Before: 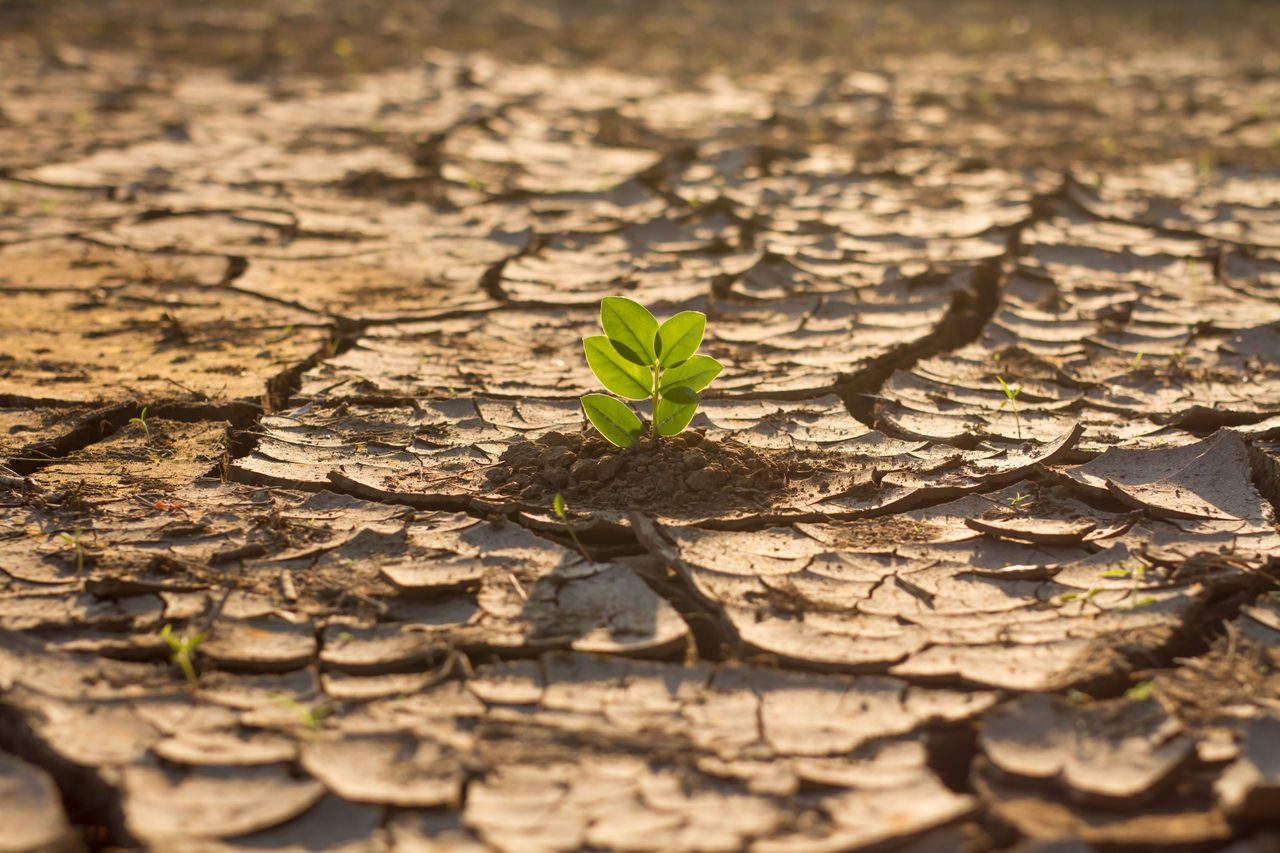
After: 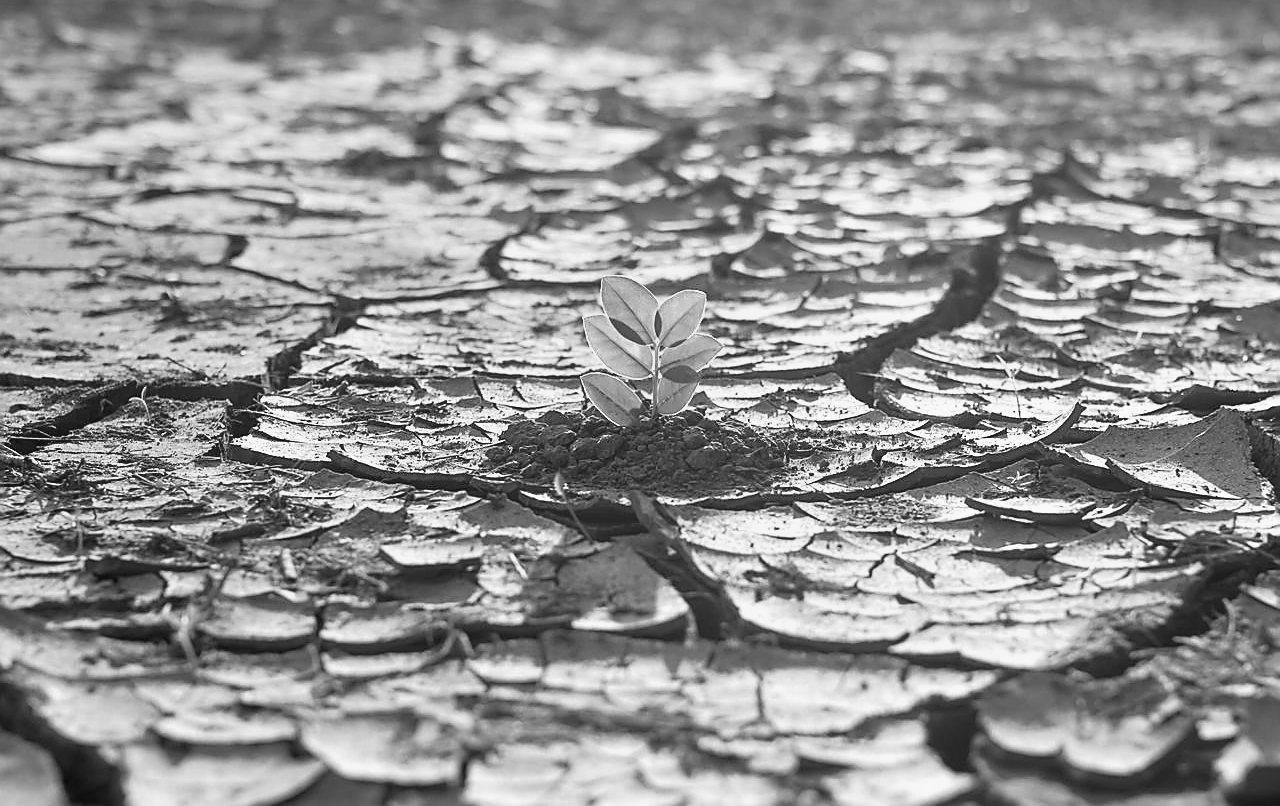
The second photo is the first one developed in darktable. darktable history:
crop and rotate: top 2.479%, bottom 3.018%
color correction: saturation 3
monochrome: a 2.21, b -1.33, size 2.2
white balance: red 1.004, blue 1.024
velvia: strength 27%
sharpen: radius 1.4, amount 1.25, threshold 0.7
exposure: exposure 0.6 EV, compensate highlight preservation false
